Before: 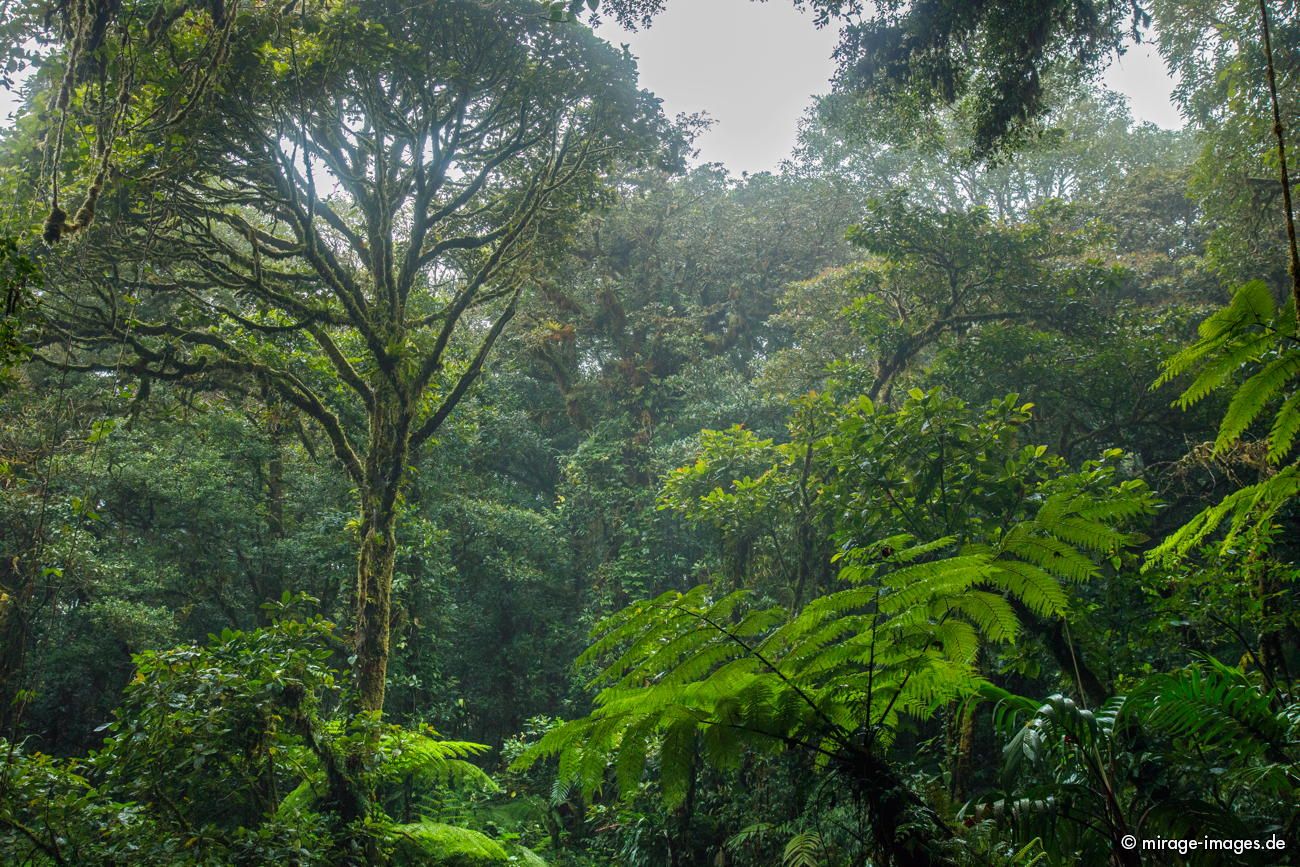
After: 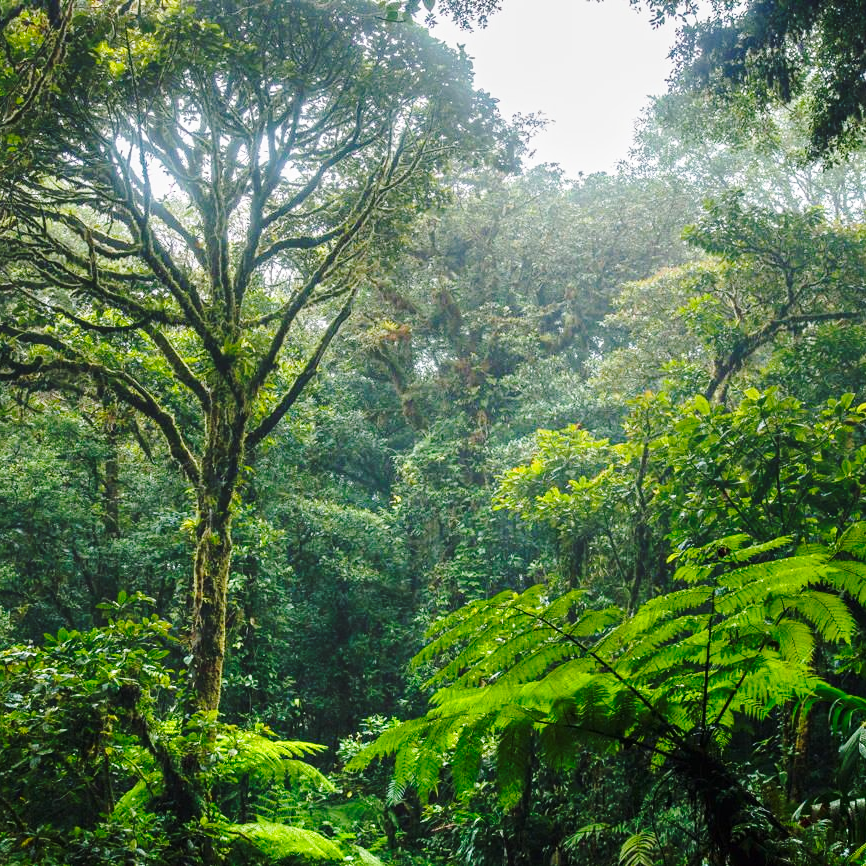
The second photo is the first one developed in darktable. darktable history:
crop and rotate: left 12.673%, right 20.66%
base curve: curves: ch0 [(0, 0) (0.036, 0.037) (0.121, 0.228) (0.46, 0.76) (0.859, 0.983) (1, 1)], preserve colors none
